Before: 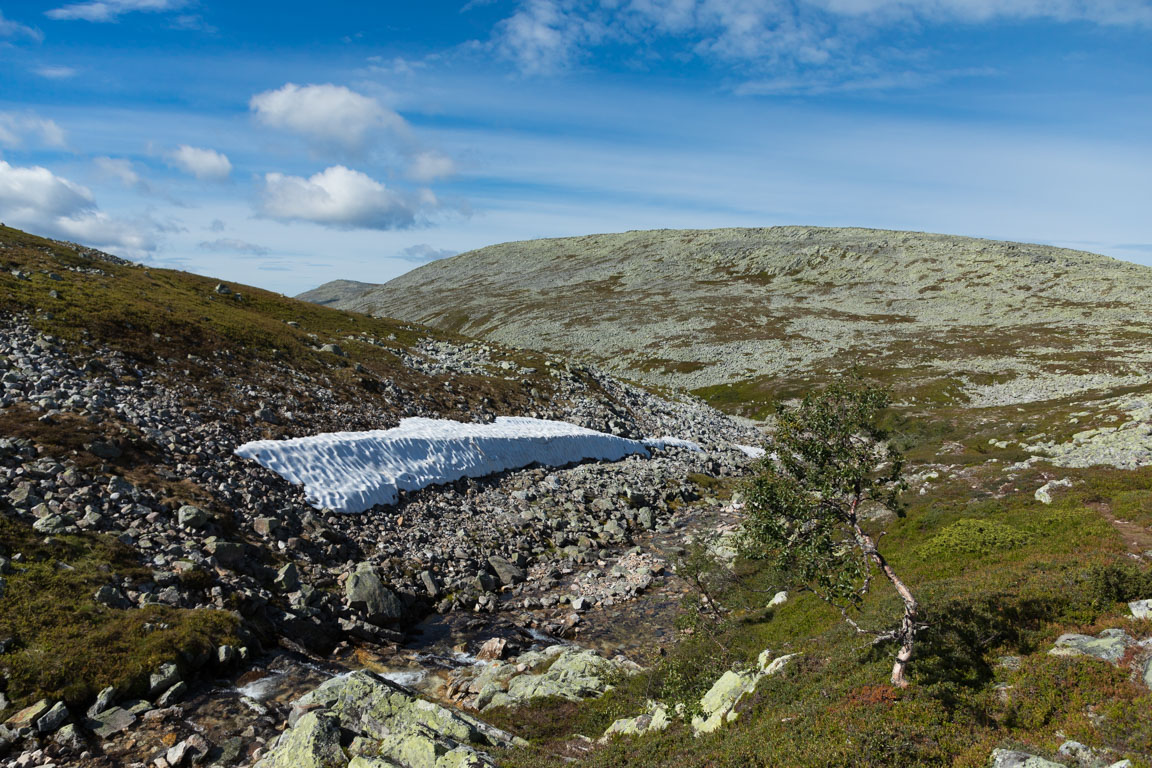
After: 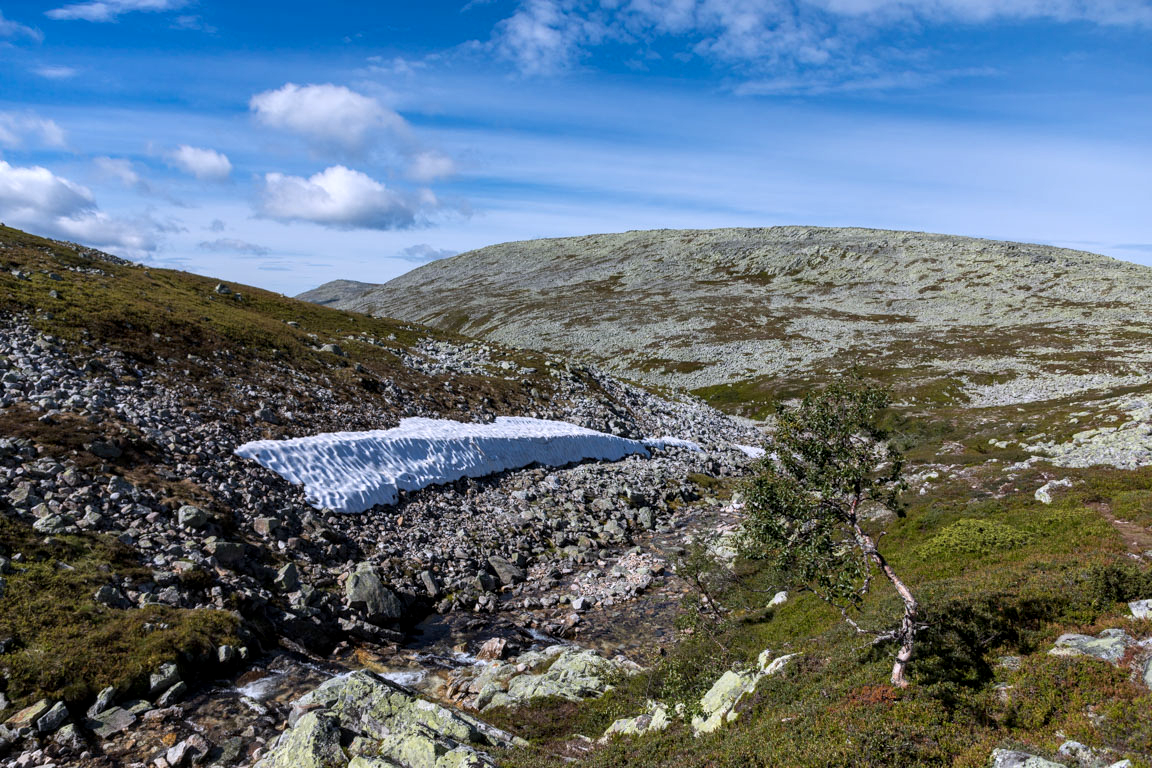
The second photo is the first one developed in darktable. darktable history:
exposure: compensate highlight preservation false
white balance: red 1.004, blue 1.096
local contrast: detail 130%
